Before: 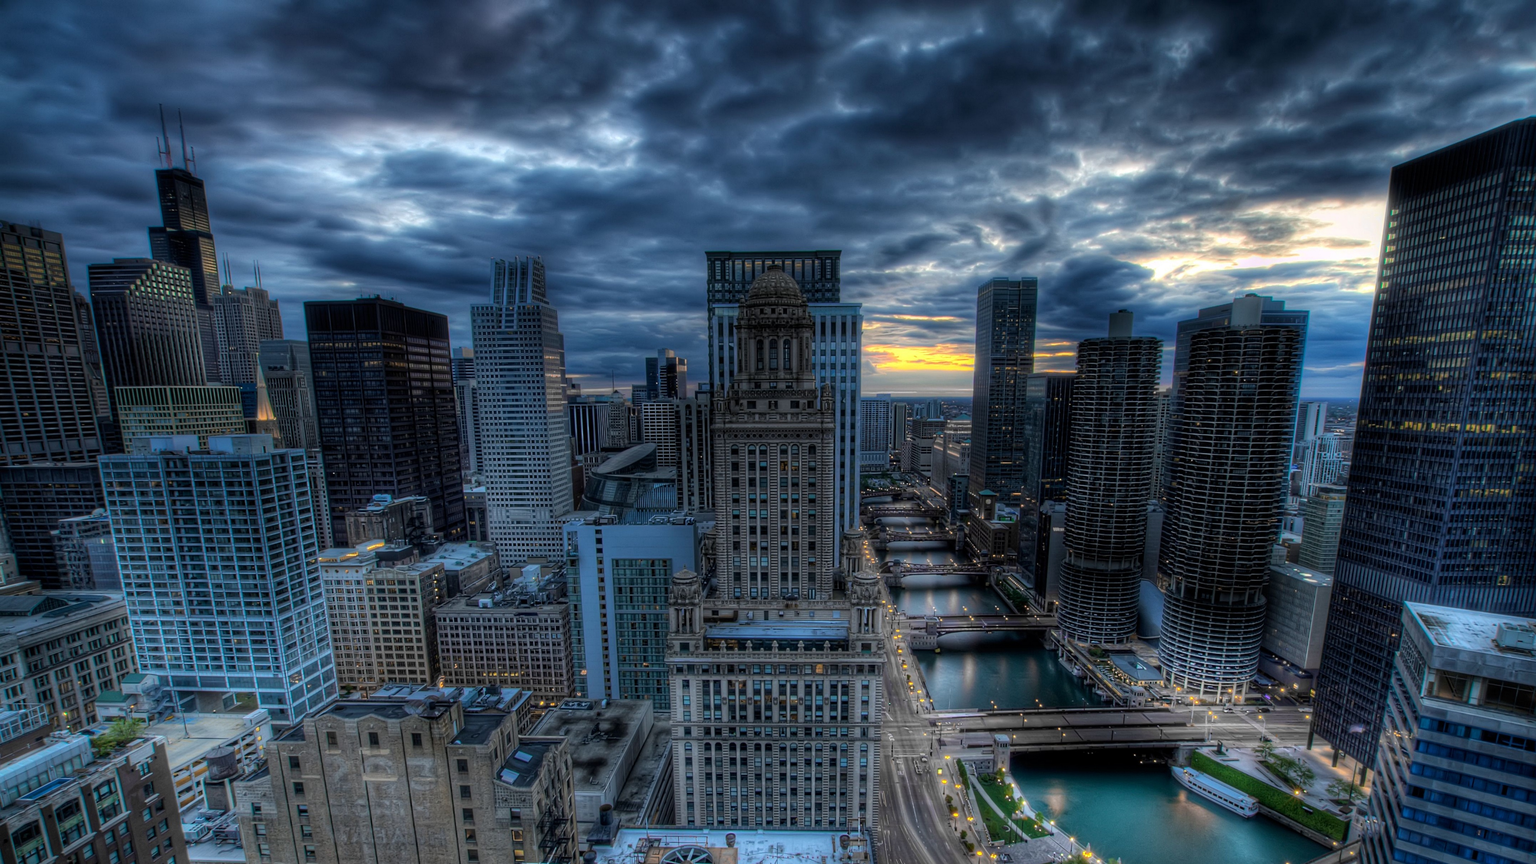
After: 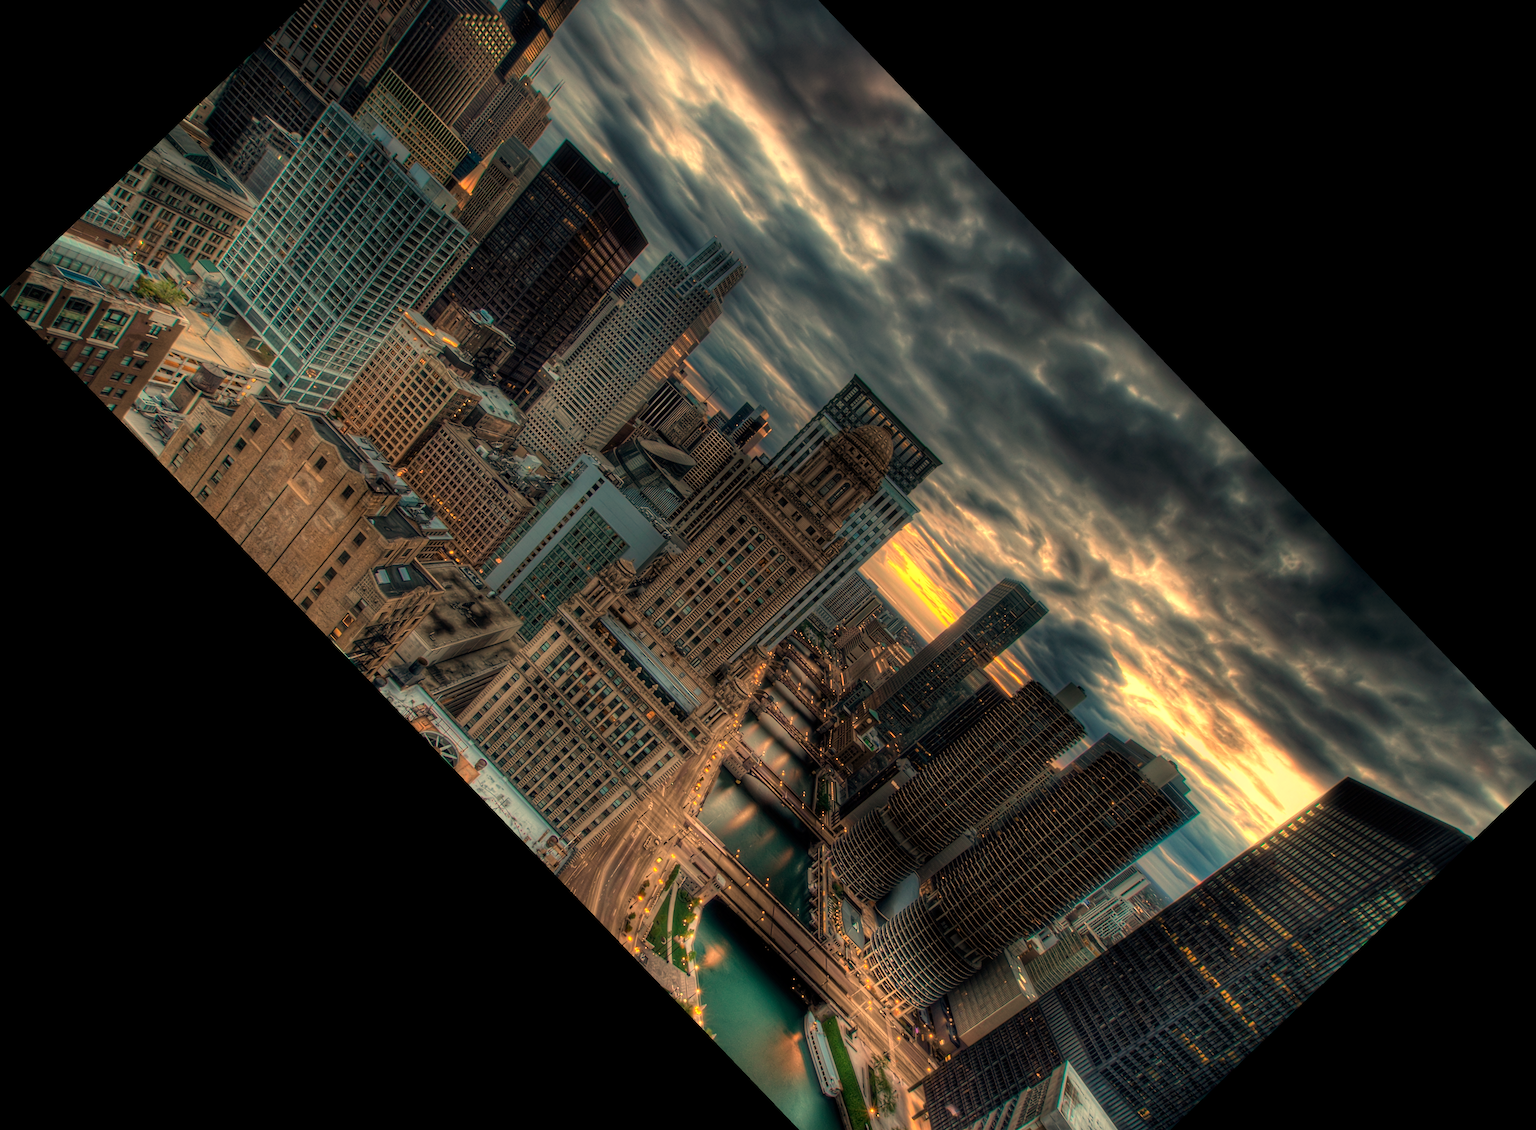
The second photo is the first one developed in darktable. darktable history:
color correction: highlights a* -2.68, highlights b* 2.57
crop and rotate: angle -46.26°, top 16.234%, right 0.912%, bottom 11.704%
white balance: red 1.467, blue 0.684
